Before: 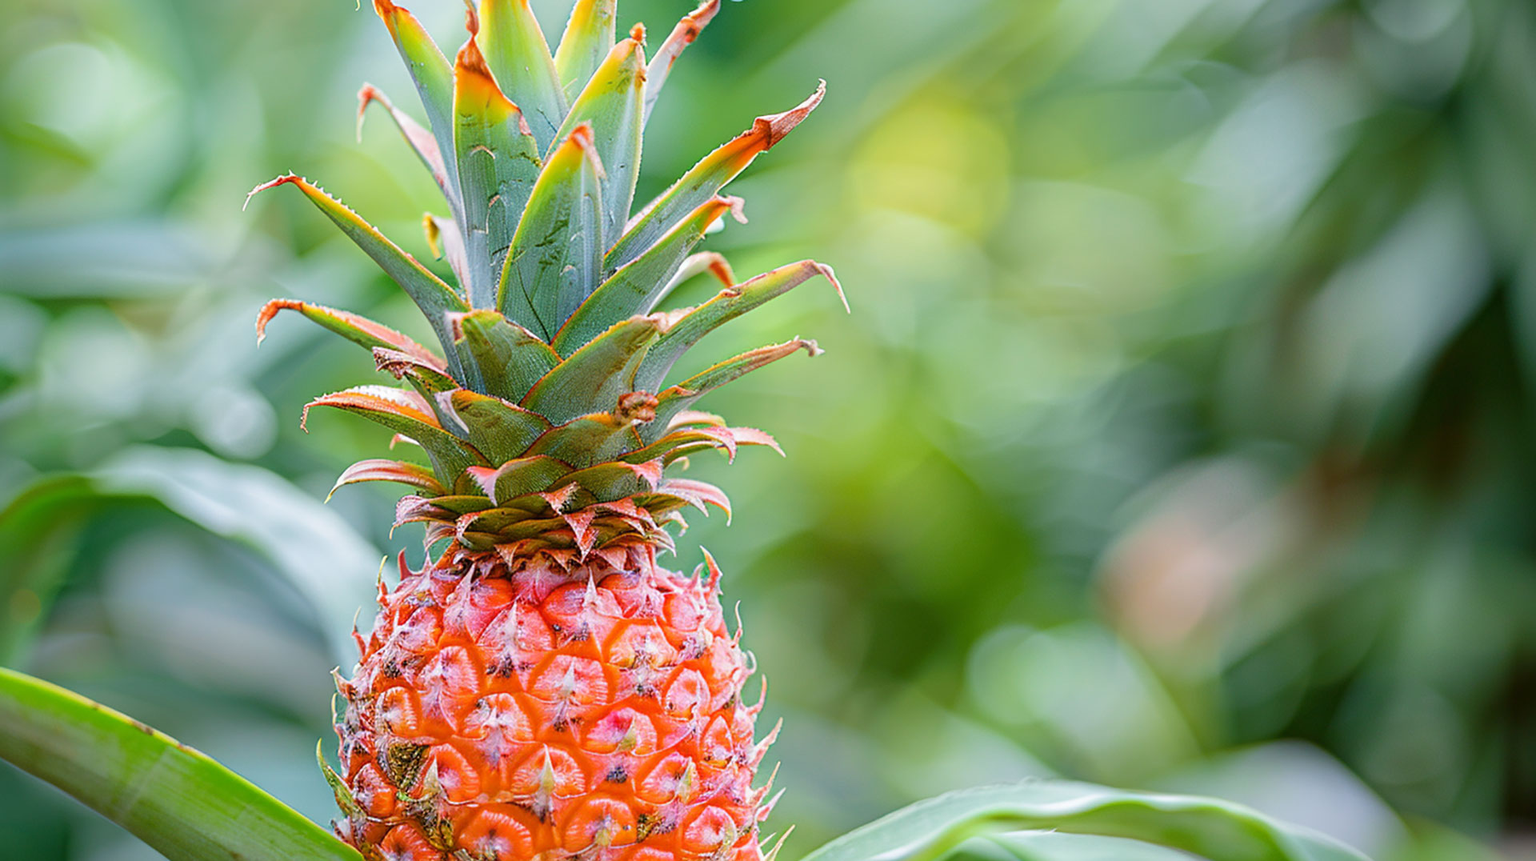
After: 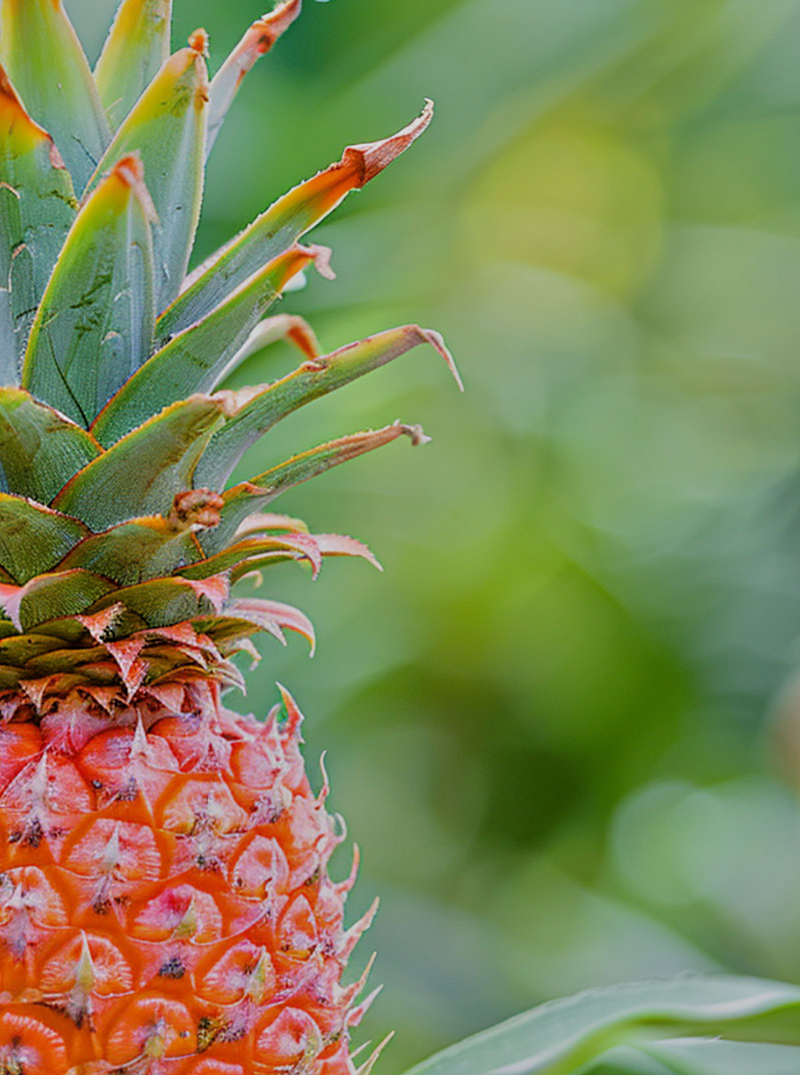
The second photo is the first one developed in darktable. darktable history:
tone equalizer: -7 EV 0.15 EV, -6 EV 0.6 EV, -5 EV 1.15 EV, -4 EV 1.33 EV, -3 EV 1.15 EV, -2 EV 0.6 EV, -1 EV 0.15 EV, mask exposure compensation -0.5 EV
crop: left 31.229%, right 27.105%
exposure: exposure -1.468 EV, compensate highlight preservation false
